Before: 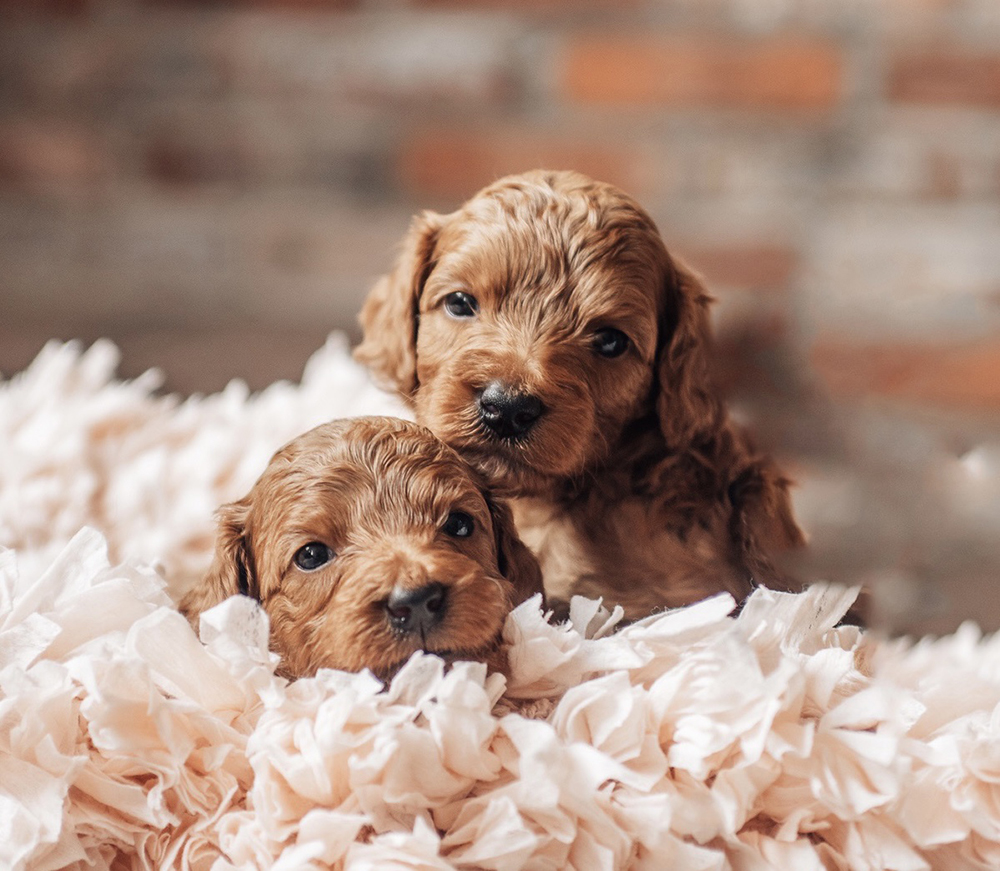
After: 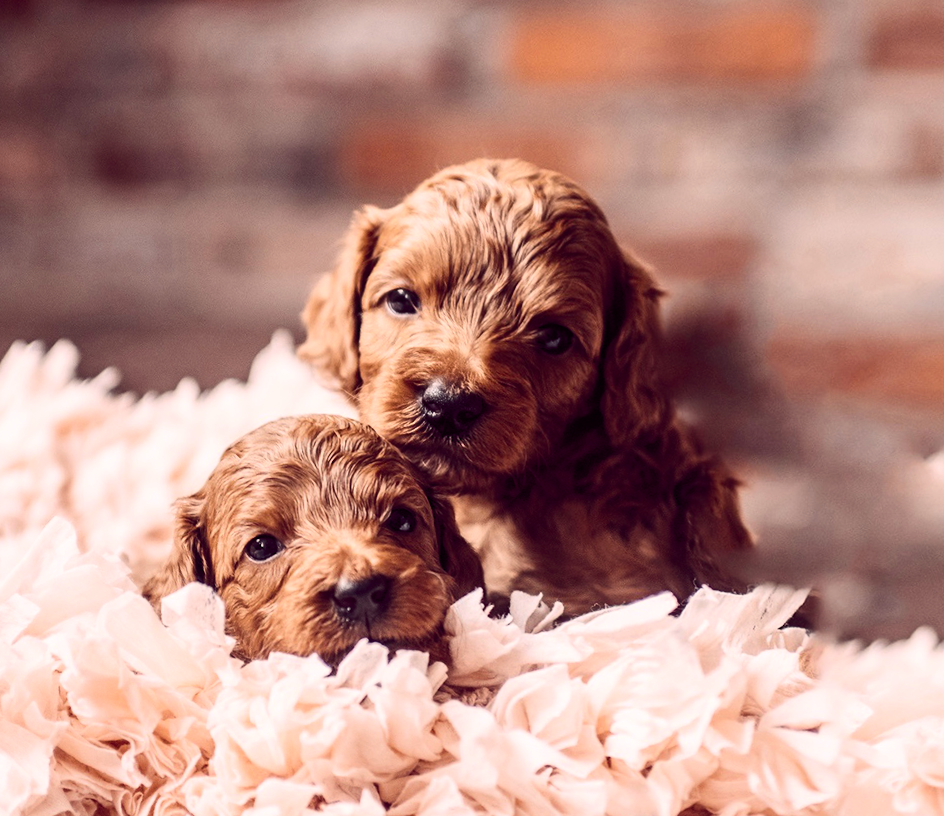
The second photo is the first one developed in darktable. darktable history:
contrast brightness saturation: contrast 0.25, saturation -0.31
rotate and perspective: rotation 0.062°, lens shift (vertical) 0.115, lens shift (horizontal) -0.133, crop left 0.047, crop right 0.94, crop top 0.061, crop bottom 0.94
color balance rgb: shadows lift › chroma 6.43%, shadows lift › hue 305.74°, highlights gain › chroma 2.43%, highlights gain › hue 35.74°, global offset › chroma 0.28%, global offset › hue 320.29°, linear chroma grading › global chroma 5.5%, perceptual saturation grading › global saturation 30%, contrast 5.15%
